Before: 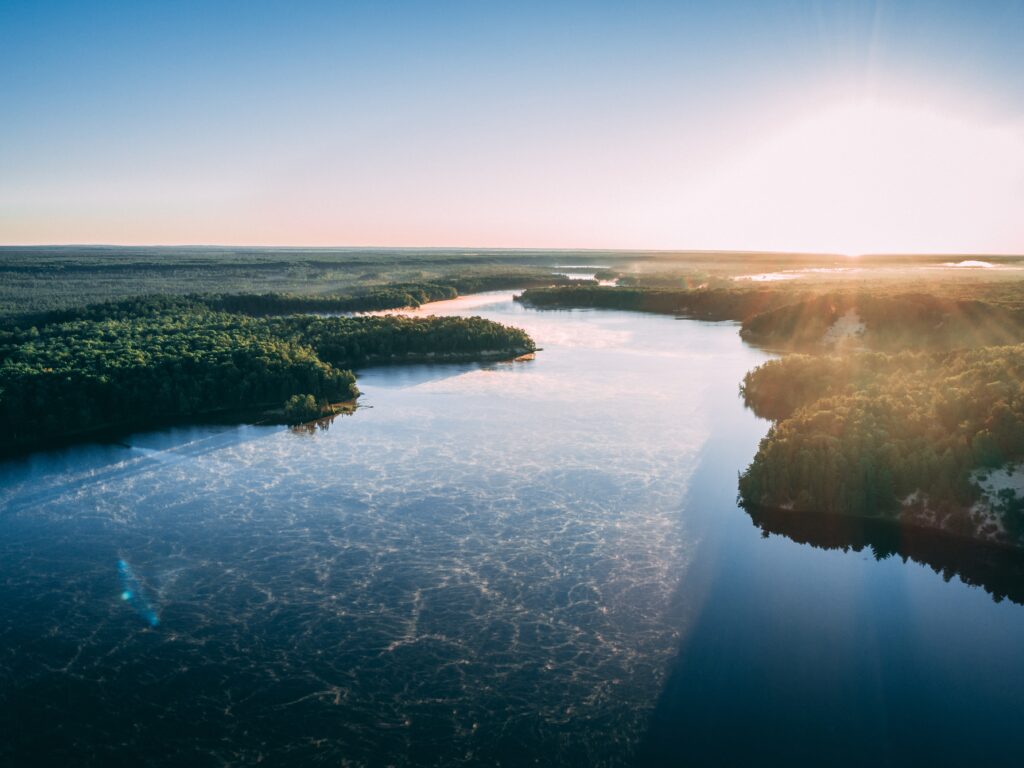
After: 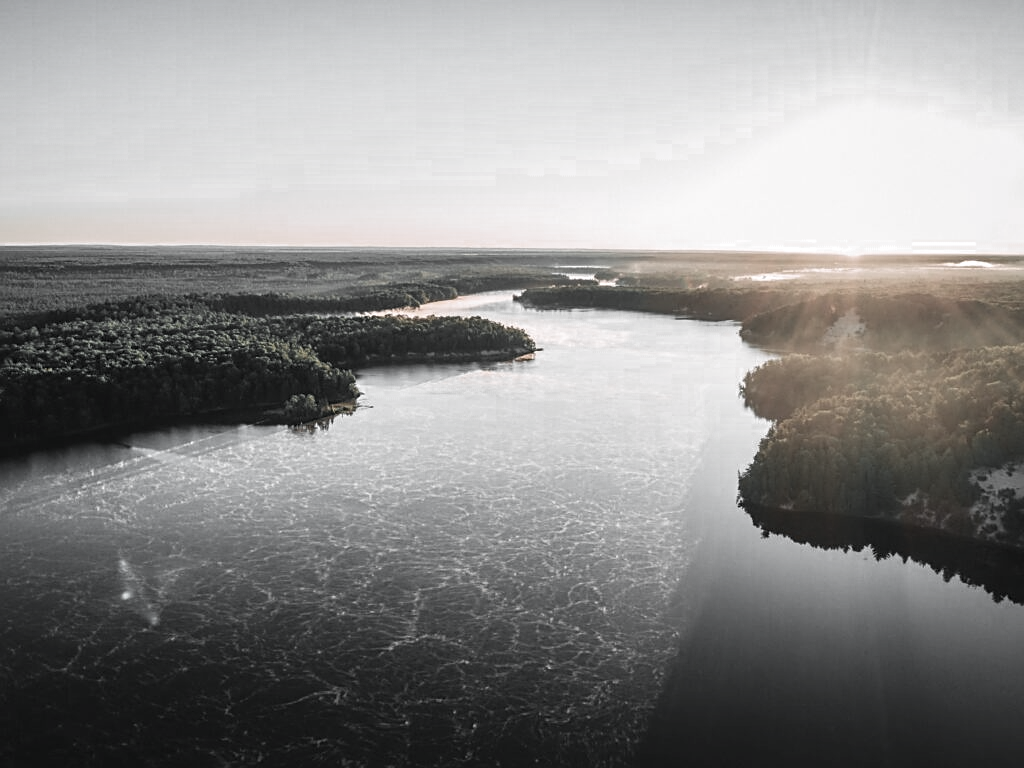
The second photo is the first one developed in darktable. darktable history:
color zones: curves: ch0 [(0, 0.613) (0.01, 0.613) (0.245, 0.448) (0.498, 0.529) (0.642, 0.665) (0.879, 0.777) (0.99, 0.613)]; ch1 [(0, 0.035) (0.121, 0.189) (0.259, 0.197) (0.415, 0.061) (0.589, 0.022) (0.732, 0.022) (0.857, 0.026) (0.991, 0.053)]
sharpen: on, module defaults
